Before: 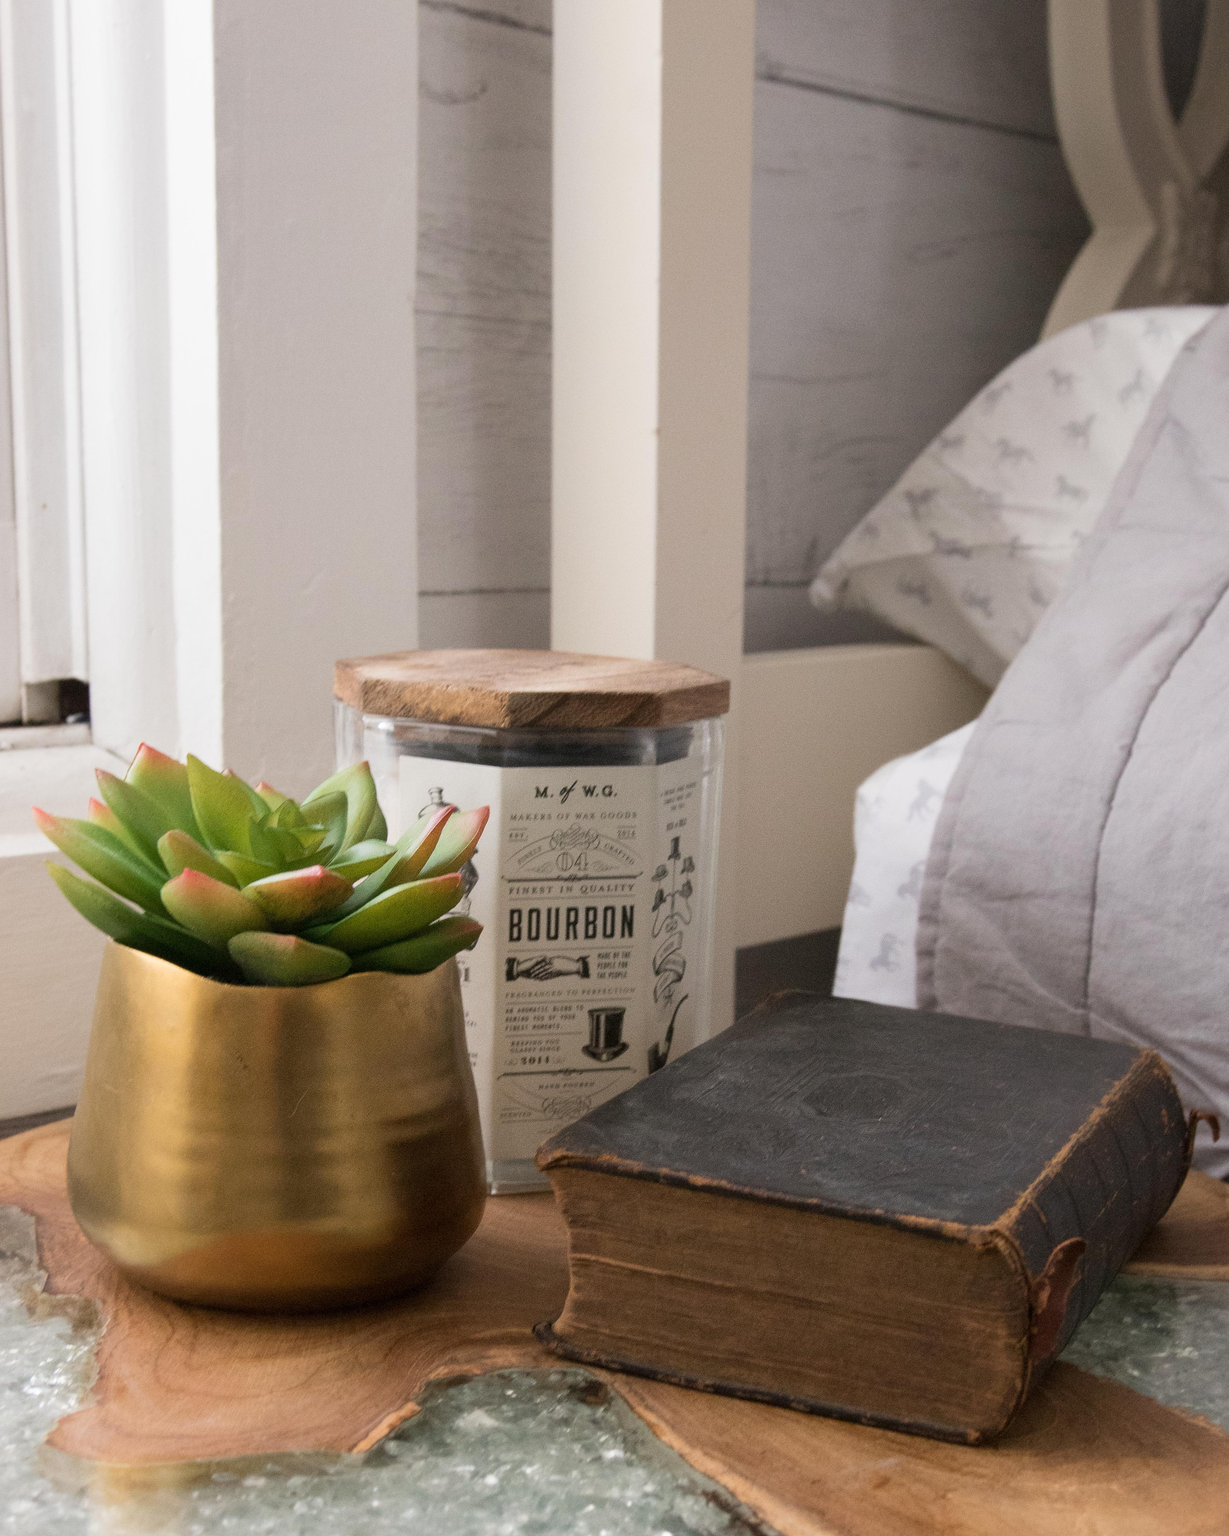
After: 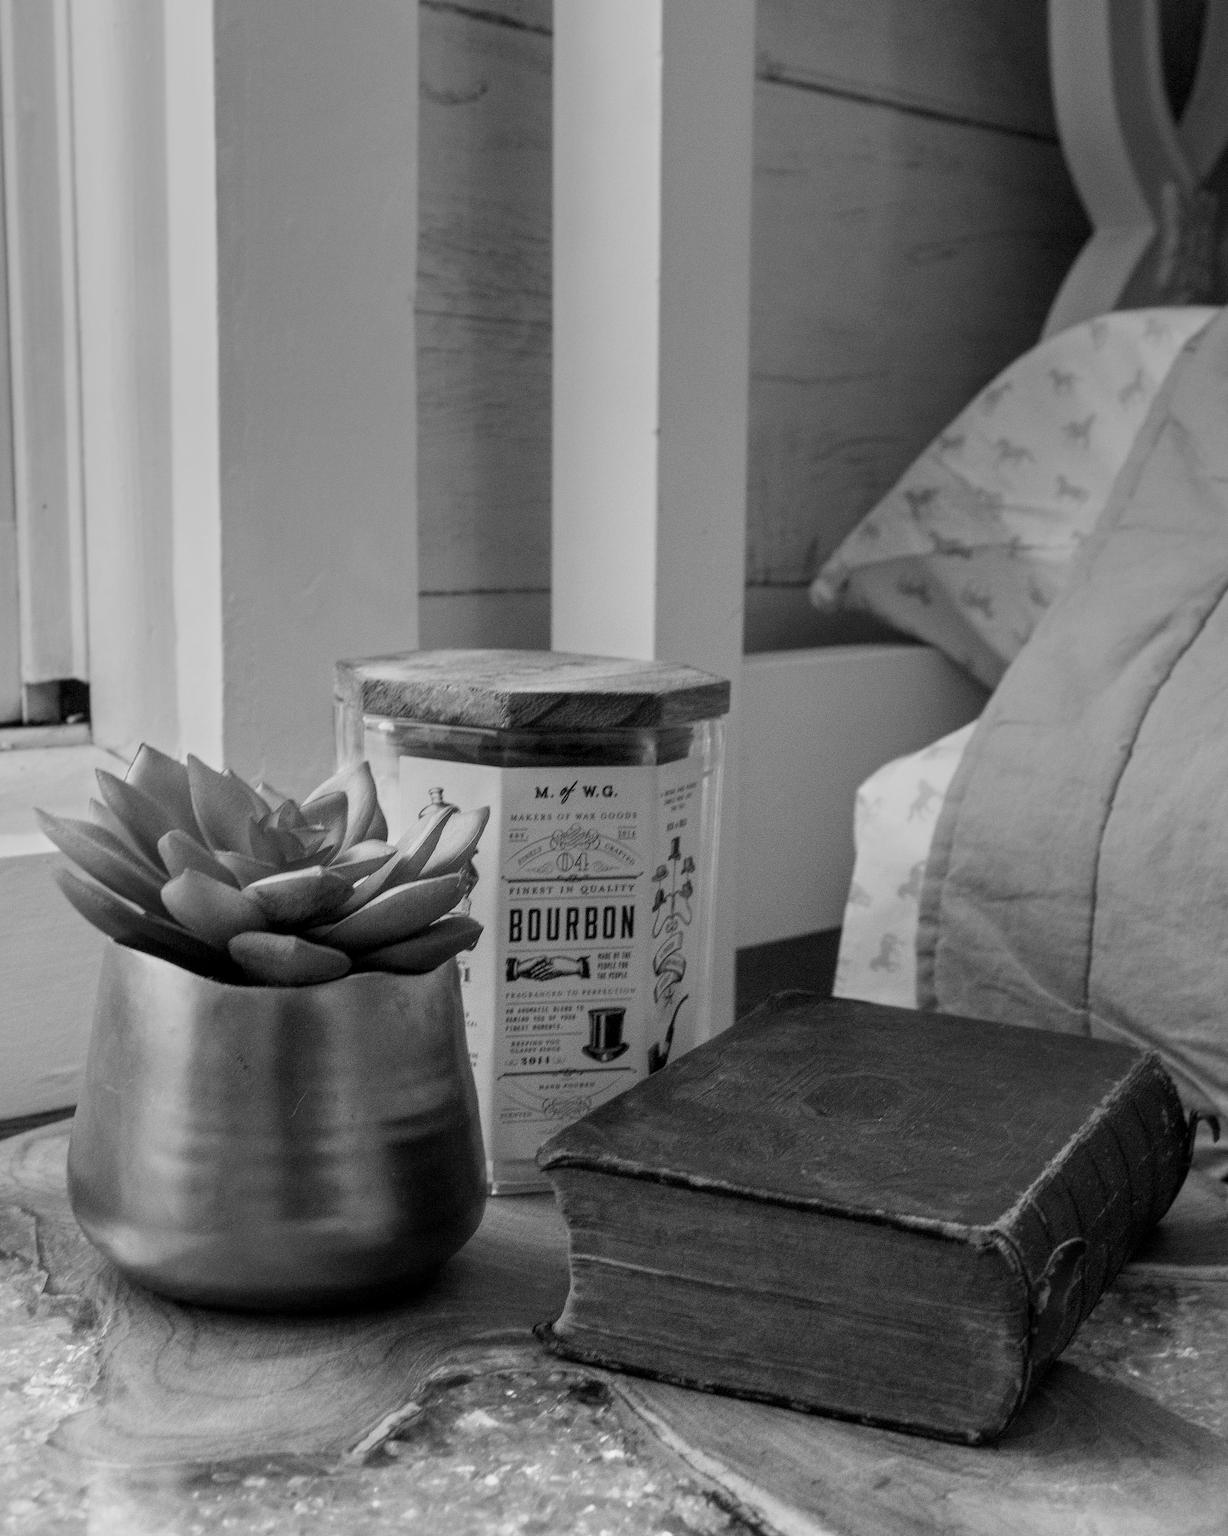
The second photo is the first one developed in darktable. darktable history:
color correction: highlights a* 19.5, highlights b* -11.53, saturation 1.69
local contrast: detail 154%
graduated density: rotation -0.352°, offset 57.64
monochrome: a 26.22, b 42.67, size 0.8
velvia: on, module defaults
color balance rgb: perceptual saturation grading › global saturation 25%, global vibrance 20%
